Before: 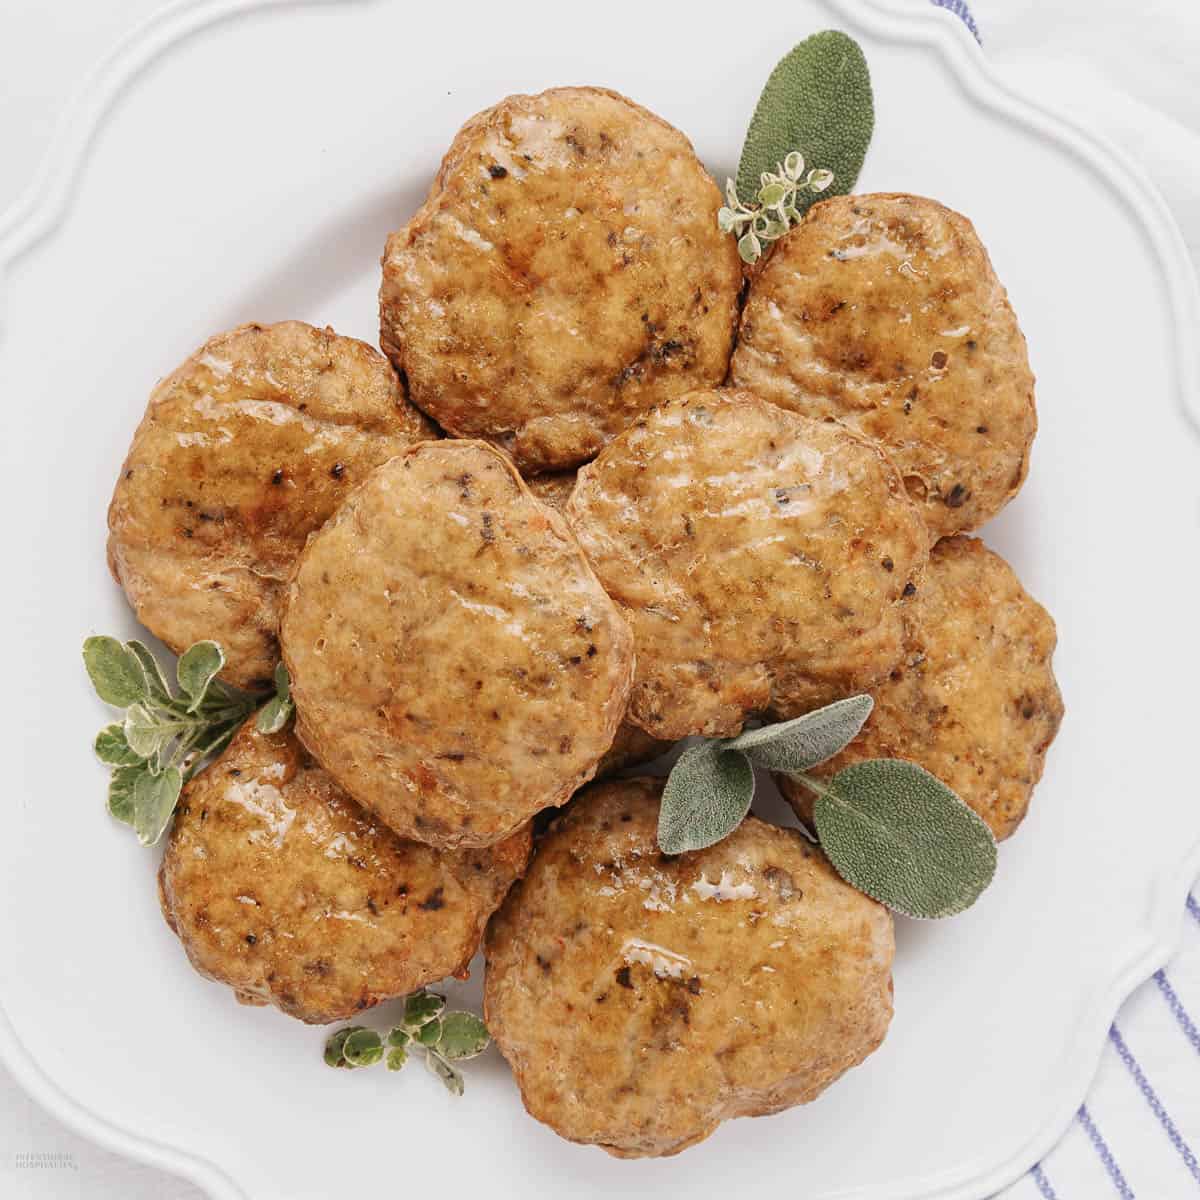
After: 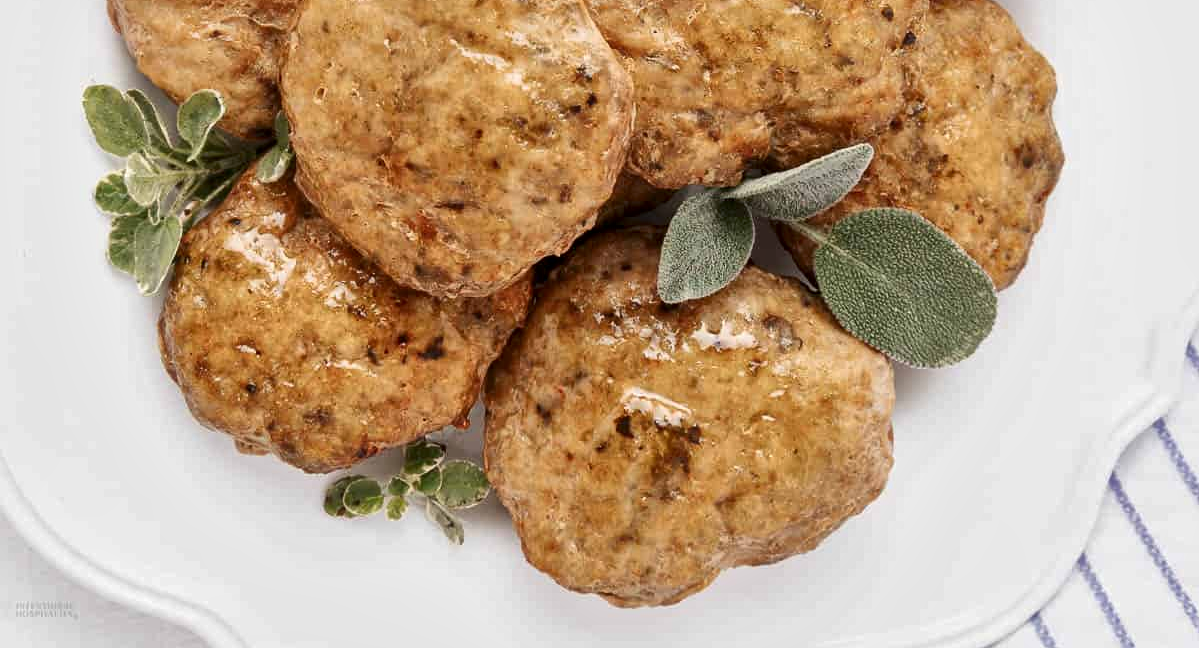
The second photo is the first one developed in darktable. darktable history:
crop and rotate: top 45.998%, right 0.027%
local contrast: mode bilateral grid, contrast 21, coarseness 51, detail 158%, midtone range 0.2
